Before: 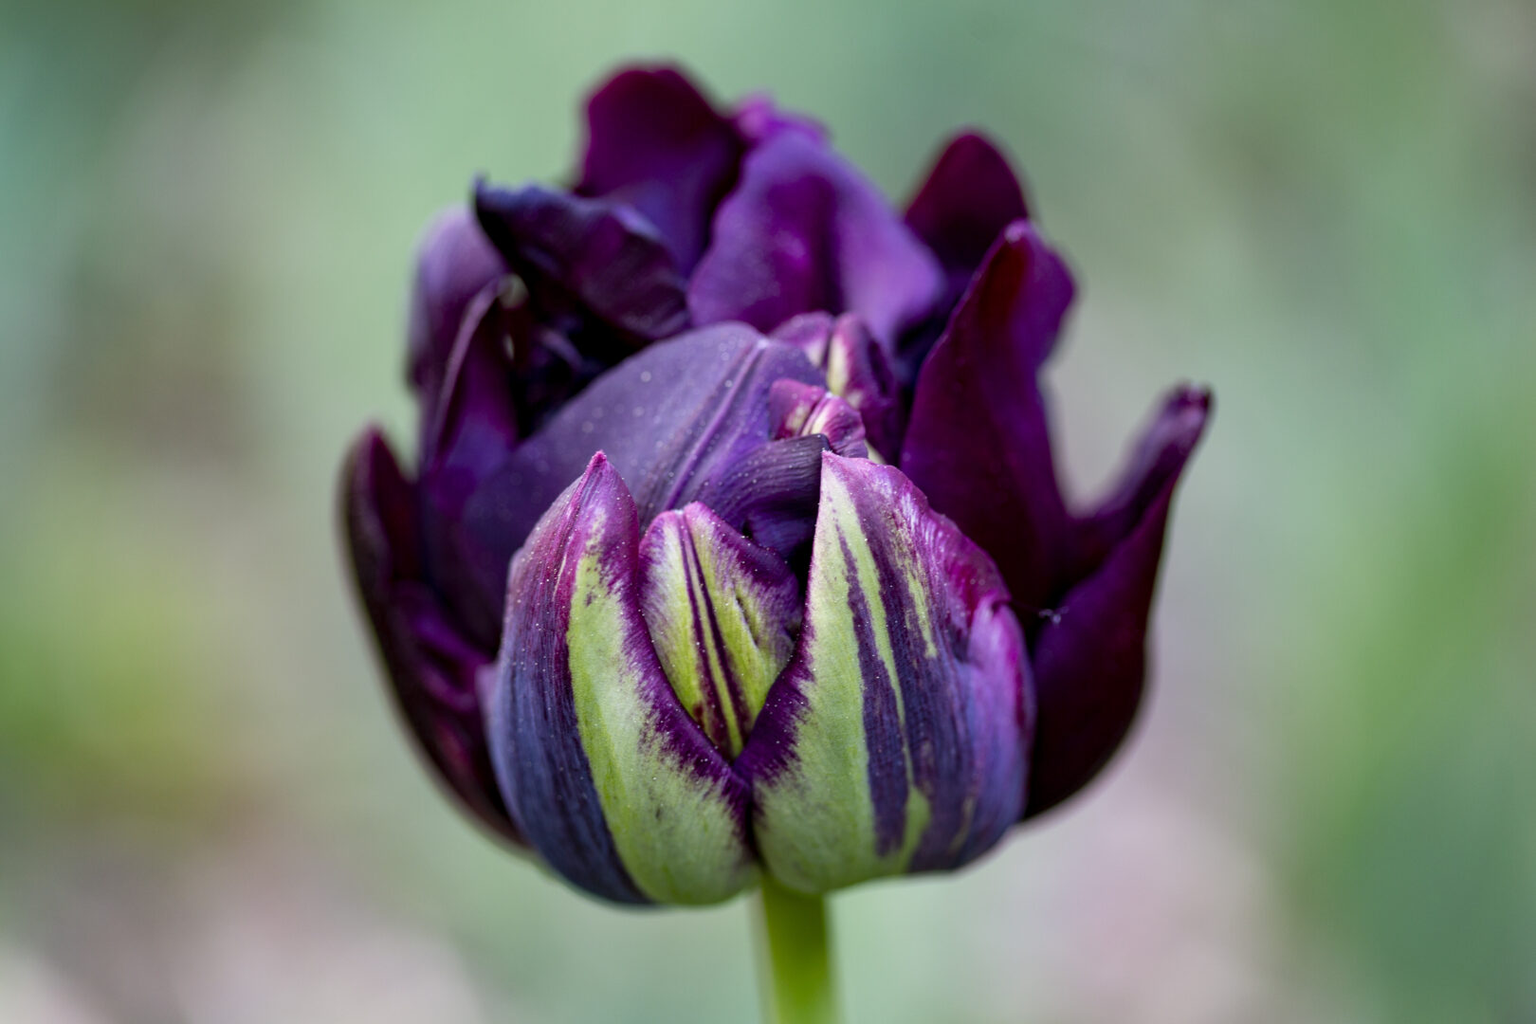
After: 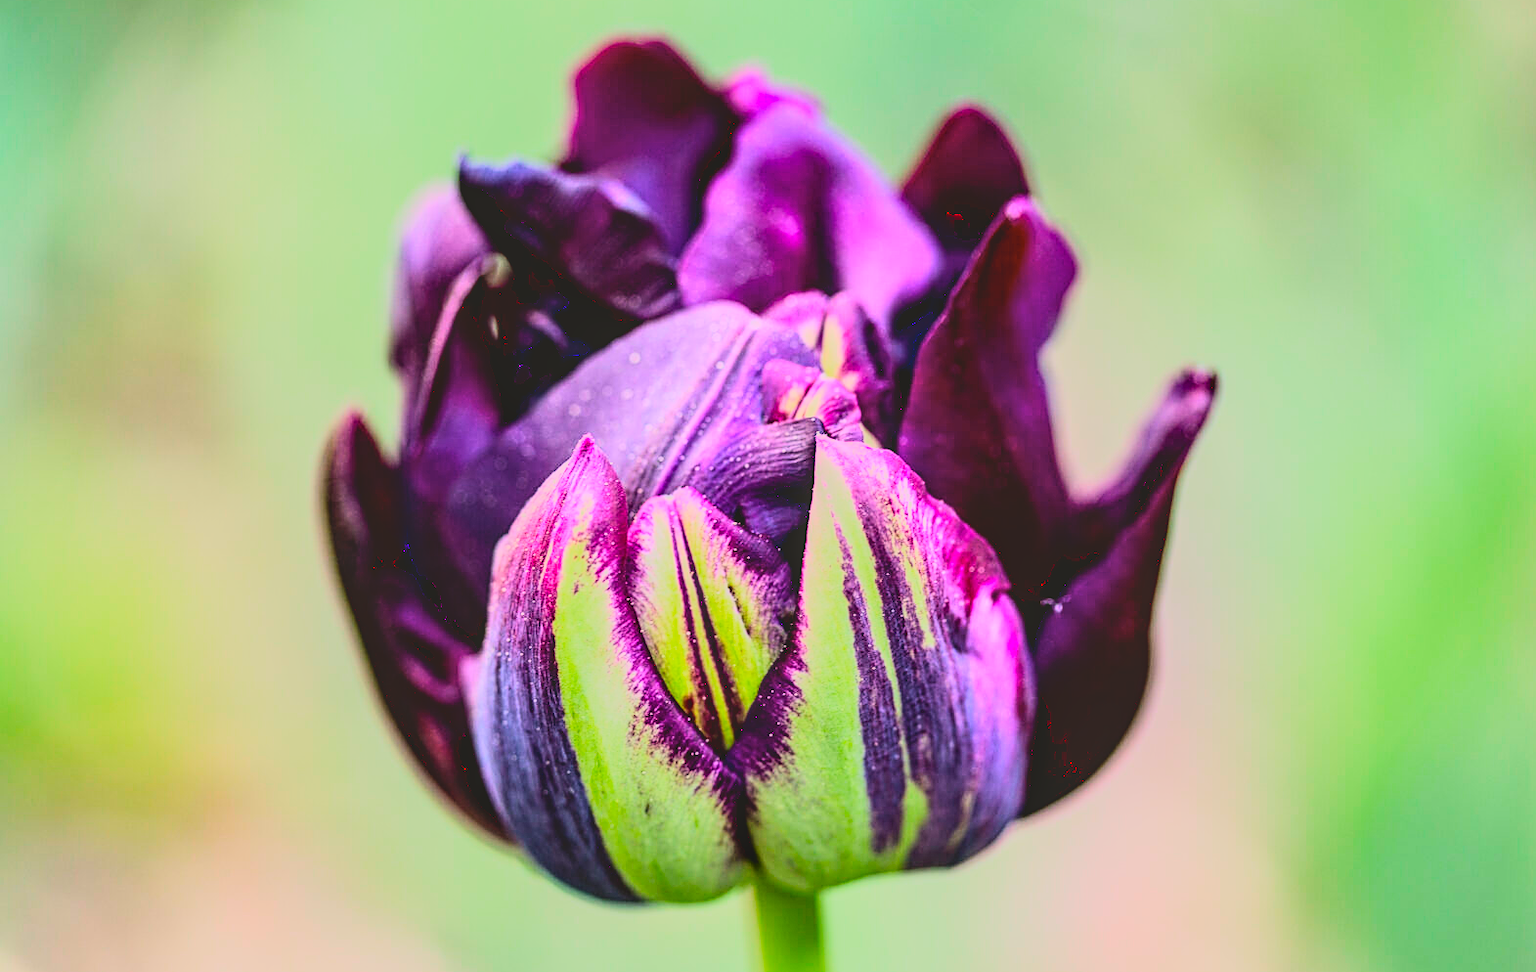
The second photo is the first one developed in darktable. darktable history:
crop: left 2.002%, top 2.943%, right 0.983%, bottom 4.844%
color correction: highlights a* 1.3, highlights b* 17.92
contrast equalizer: y [[0.6 ×6], [0.55 ×6], [0 ×6], [0 ×6], [0 ×6]], mix 0.156
contrast brightness saturation: contrast -0.282
local contrast: detail 130%
exposure: exposure 0.604 EV, compensate highlight preservation false
sharpen: on, module defaults
base curve: curves: ch0 [(0, 0) (0.007, 0.004) (0.027, 0.03) (0.046, 0.07) (0.207, 0.54) (0.442, 0.872) (0.673, 0.972) (1, 1)]
